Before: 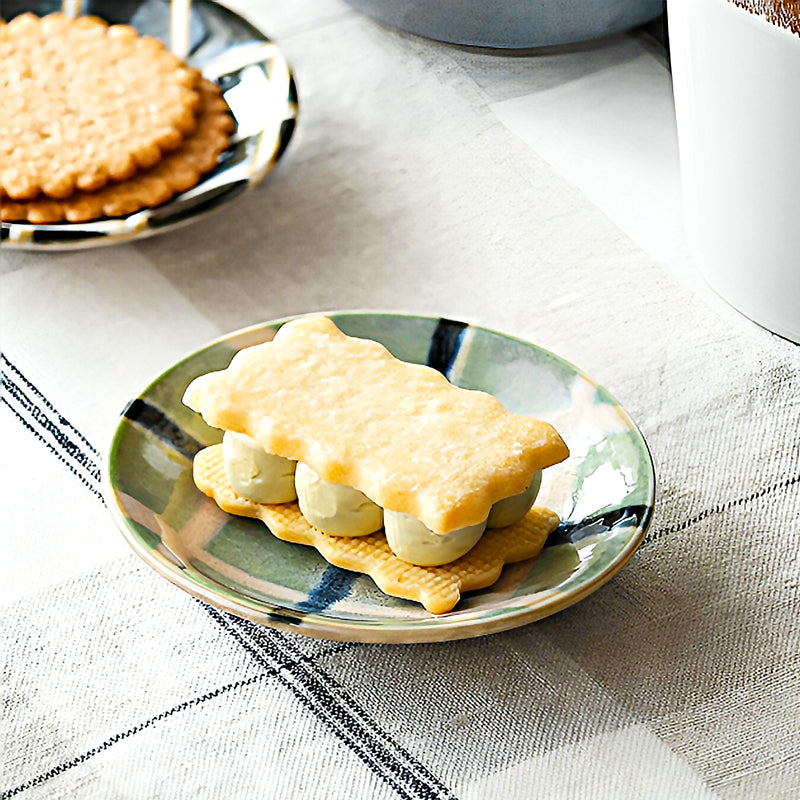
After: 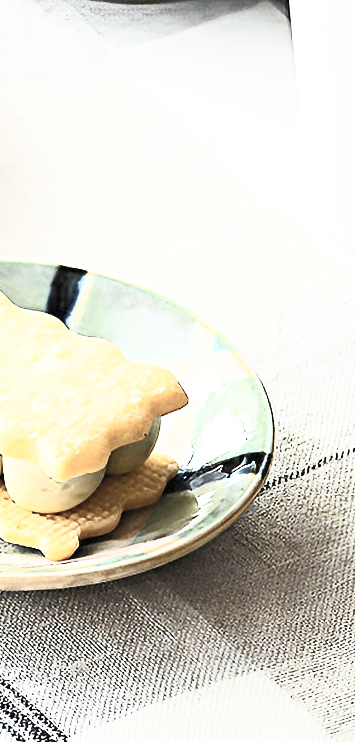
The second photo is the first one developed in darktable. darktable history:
contrast brightness saturation: contrast 0.57, brightness 0.57, saturation -0.34
crop: left 47.628%, top 6.643%, right 7.874%
